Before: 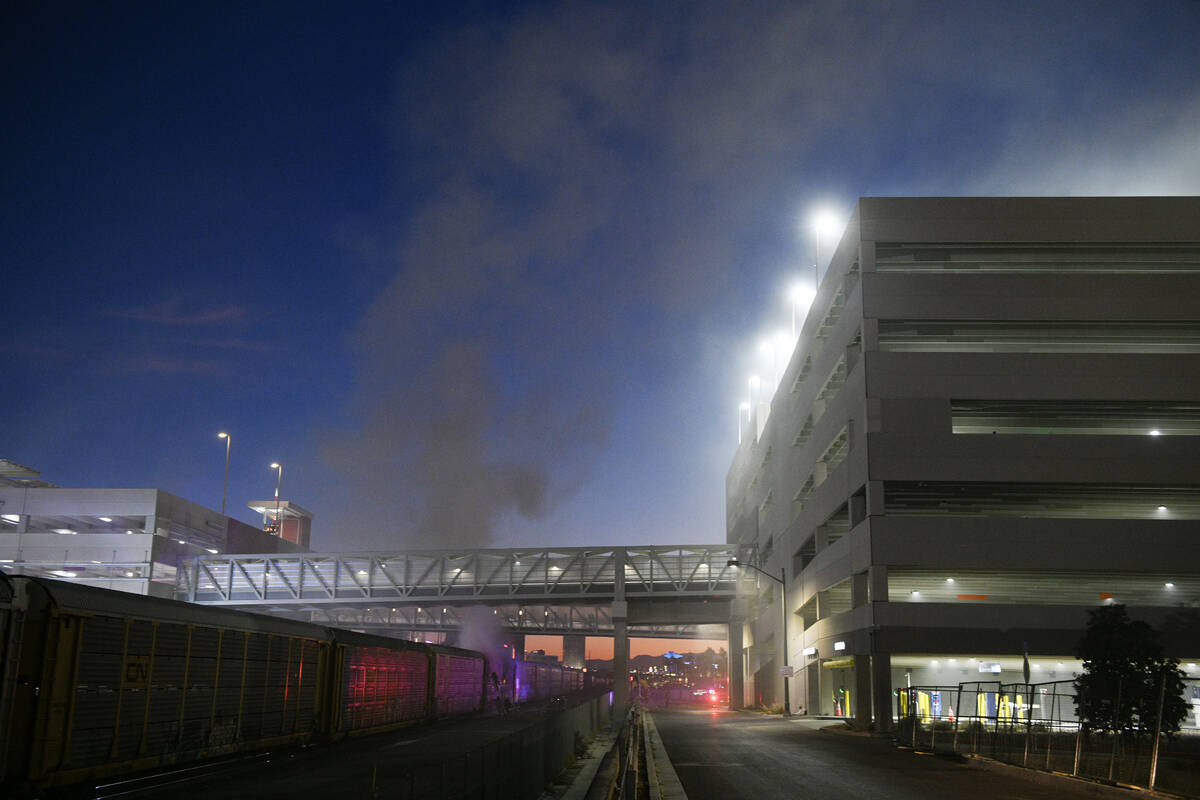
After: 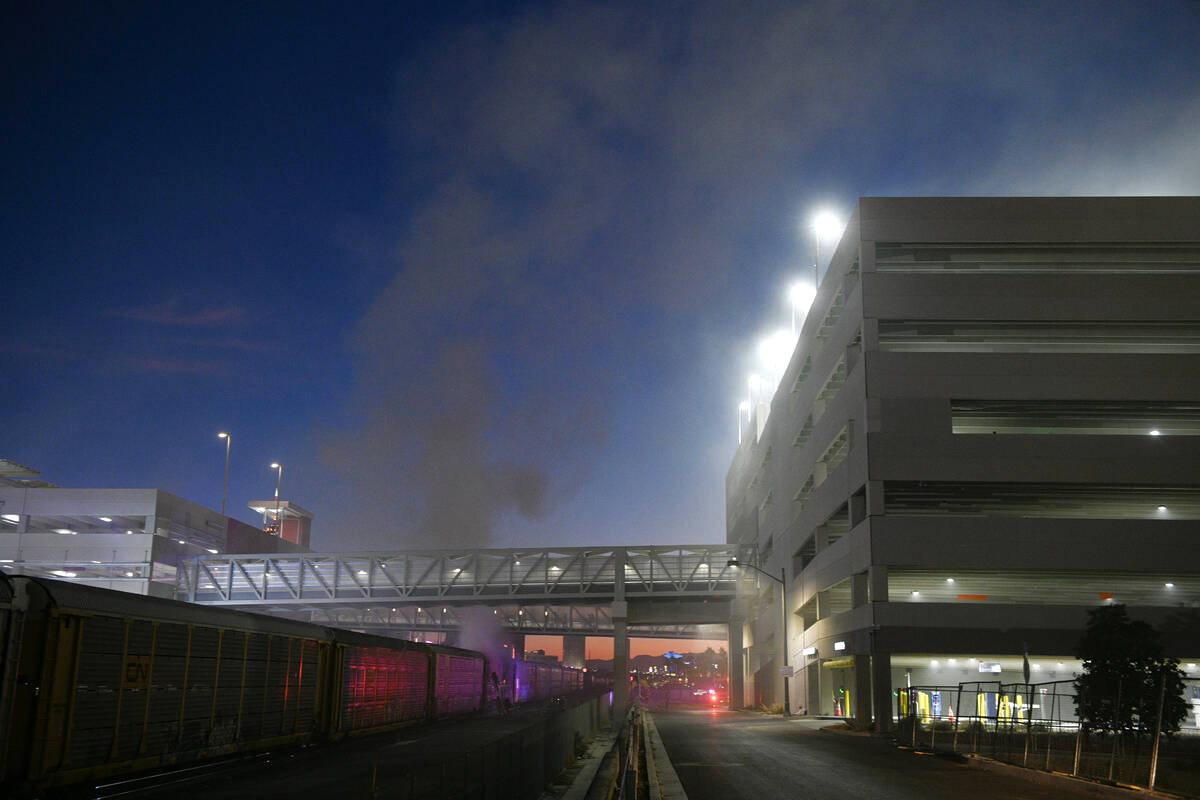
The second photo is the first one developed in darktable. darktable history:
contrast brightness saturation: saturation -0.055
tone equalizer: -8 EV -0.001 EV, -7 EV 0.001 EV, -6 EV -0.004 EV, -5 EV -0.004 EV, -4 EV -0.083 EV, -3 EV -0.222 EV, -2 EV -0.243 EV, -1 EV 0.103 EV, +0 EV 0.326 EV, edges refinement/feathering 500, mask exposure compensation -1.57 EV, preserve details no
